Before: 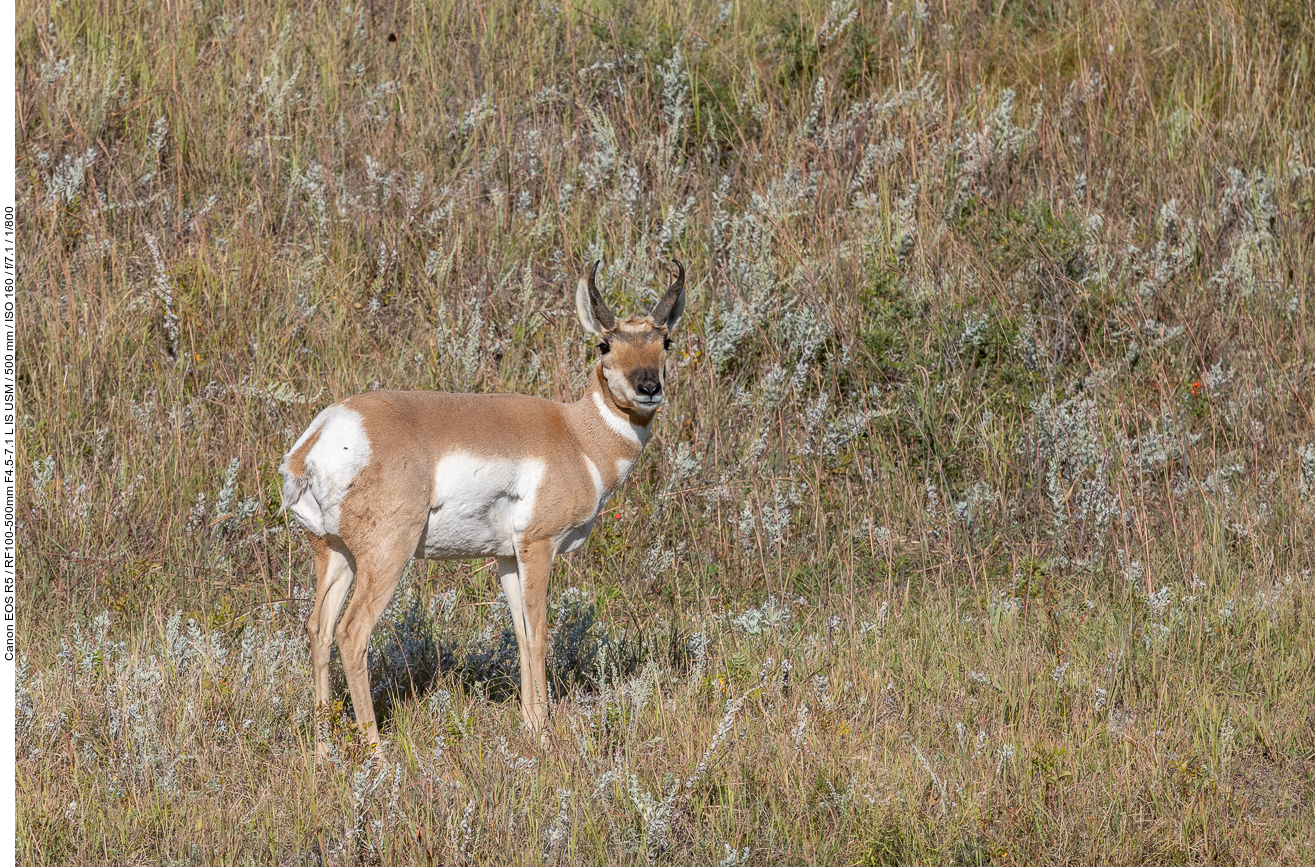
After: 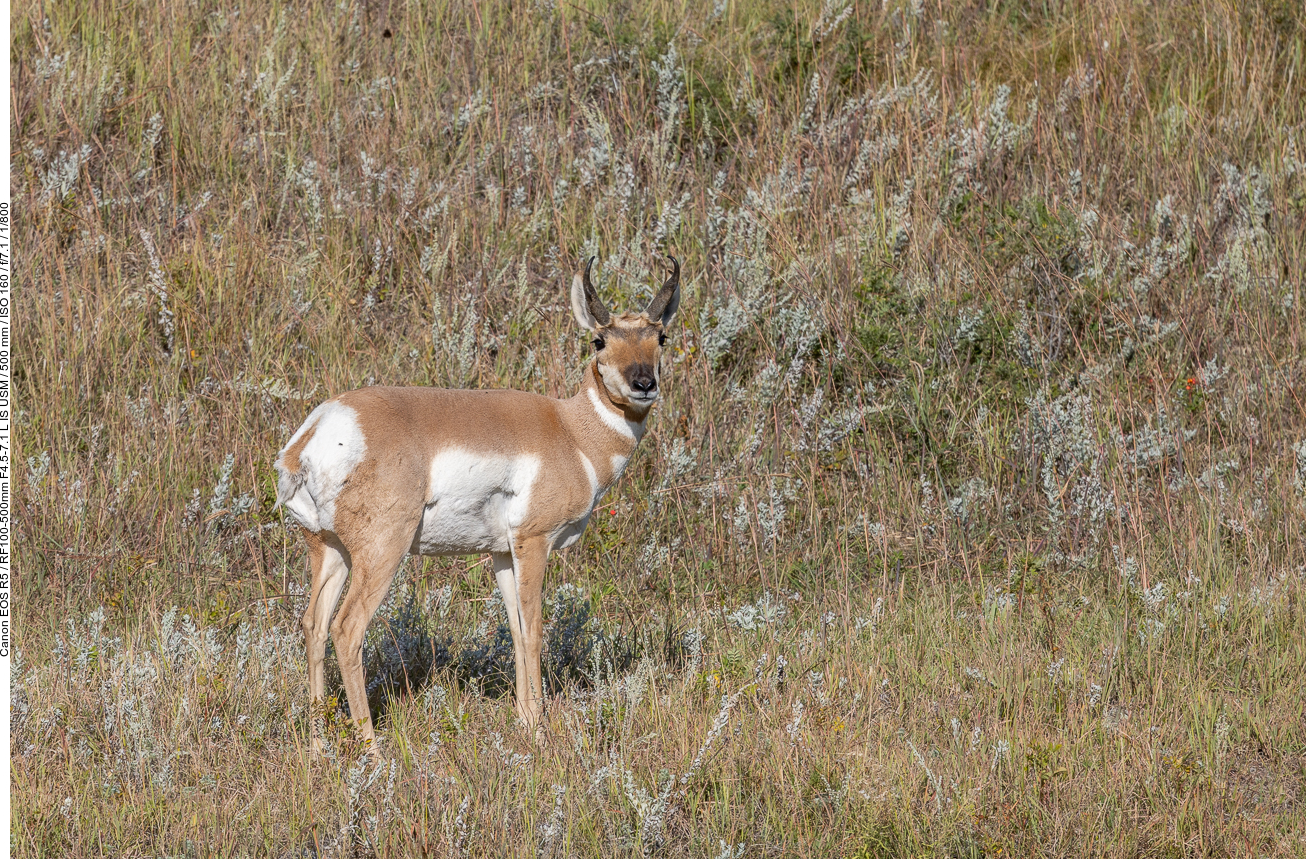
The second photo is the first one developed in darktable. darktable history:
shadows and highlights: shadows 25, highlights -25
crop: left 0.434%, top 0.485%, right 0.244%, bottom 0.386%
